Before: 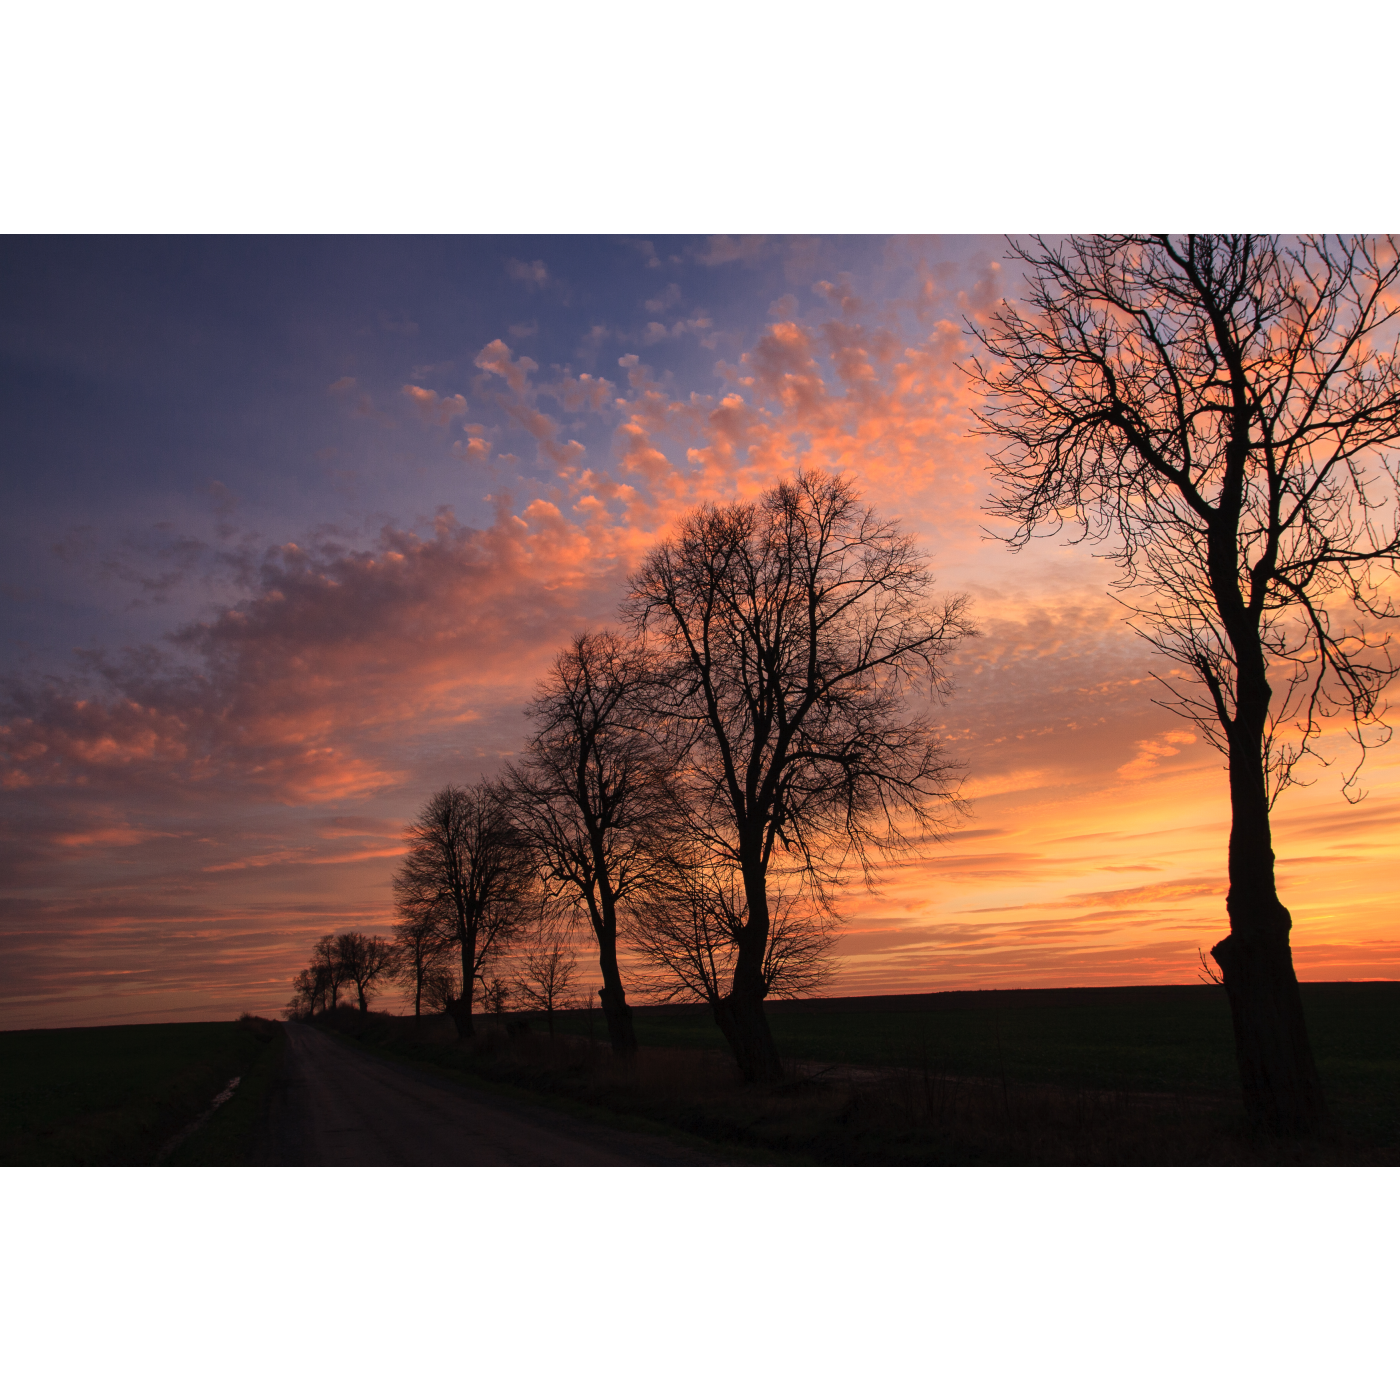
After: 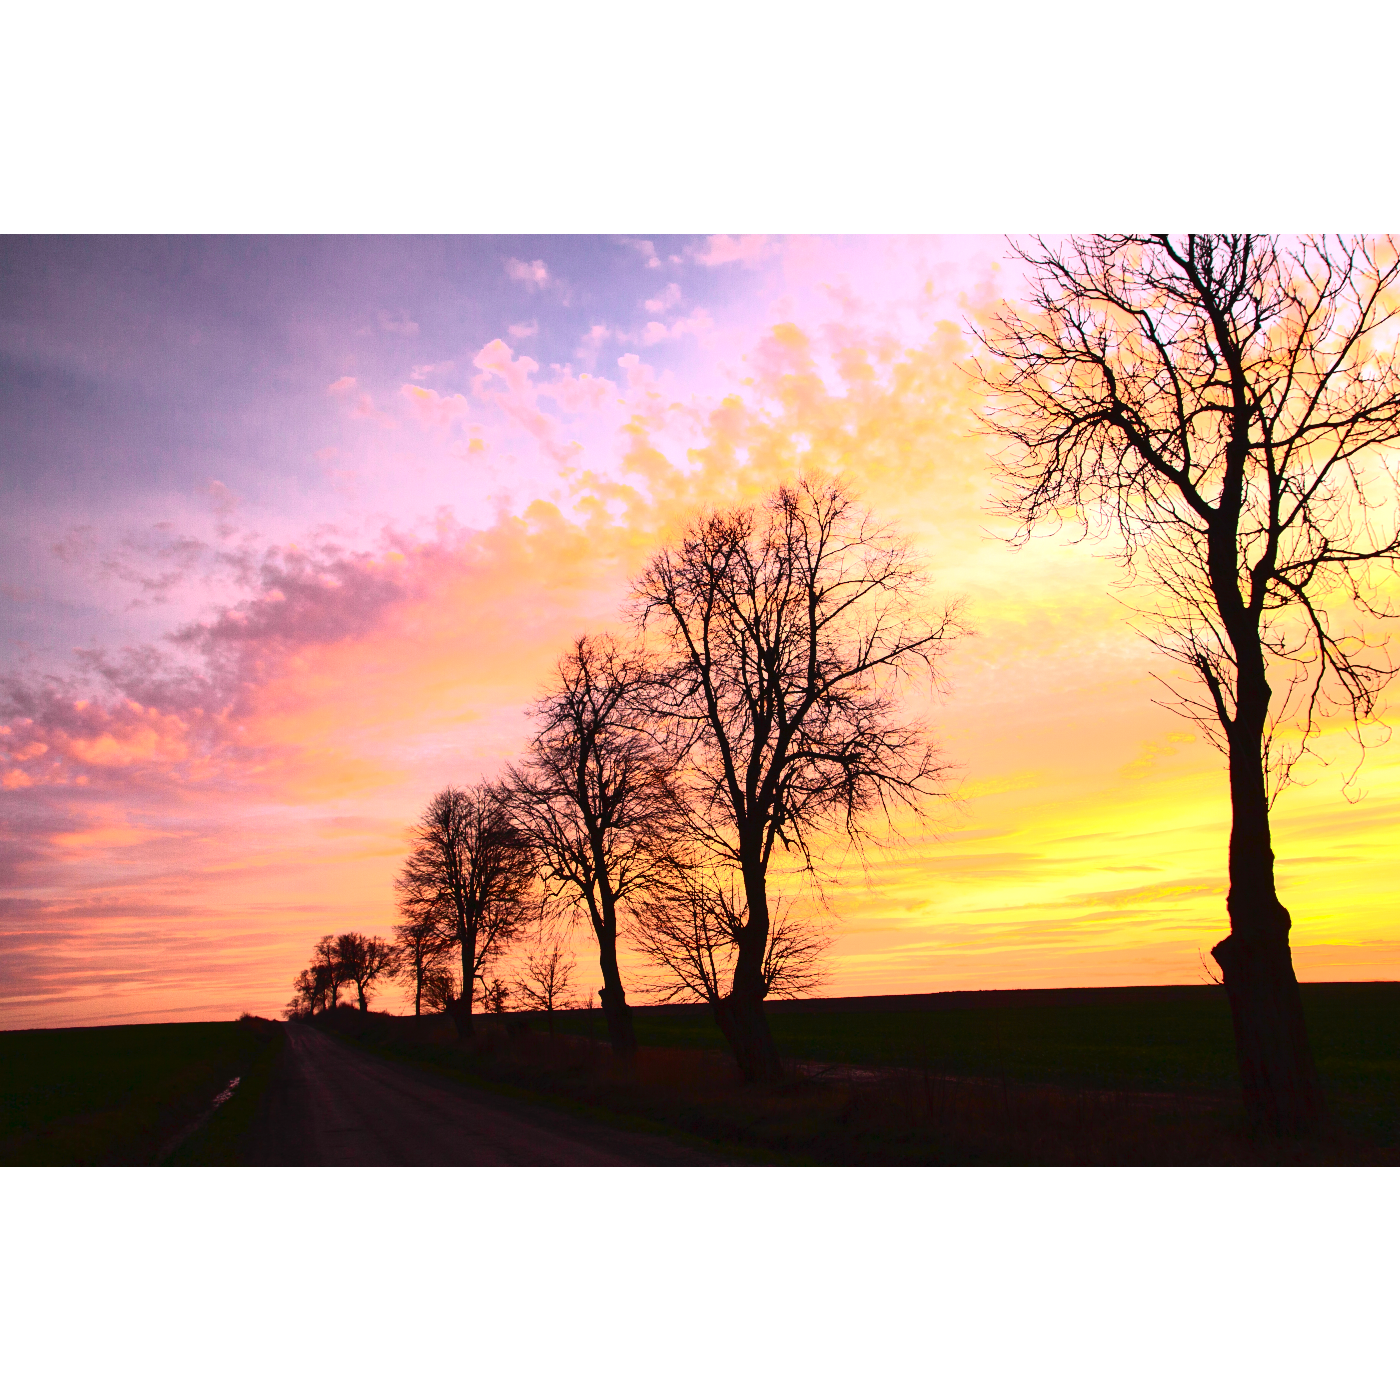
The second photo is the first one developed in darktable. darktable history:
tone curve: curves: ch0 [(0, 0.014) (0.17, 0.099) (0.392, 0.438) (0.725, 0.828) (0.872, 0.918) (1, 0.981)]; ch1 [(0, 0) (0.402, 0.36) (0.489, 0.491) (0.5, 0.503) (0.515, 0.52) (0.545, 0.574) (0.615, 0.662) (0.701, 0.725) (1, 1)]; ch2 [(0, 0) (0.42, 0.458) (0.485, 0.499) (0.503, 0.503) (0.531, 0.542) (0.561, 0.594) (0.644, 0.694) (0.717, 0.753) (1, 0.991)], color space Lab, independent channels, preserve colors none
exposure: black level correction 0, exposure 1.93 EV, compensate highlight preservation false
contrast brightness saturation: contrast 0.146, brightness -0.014, saturation 0.102
